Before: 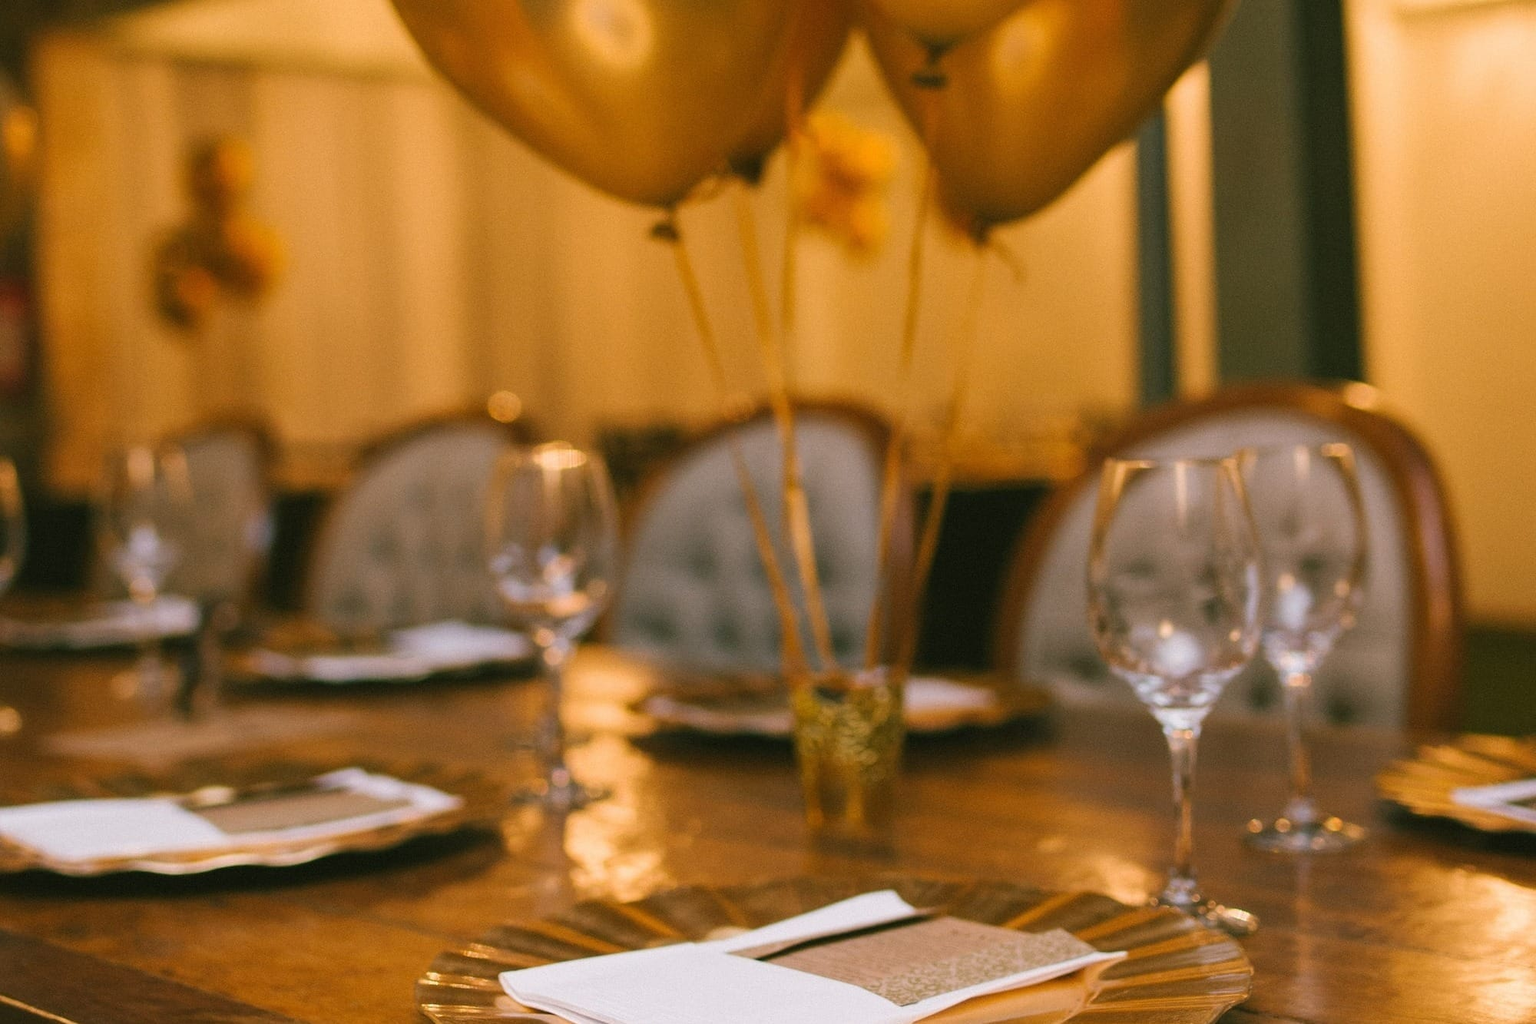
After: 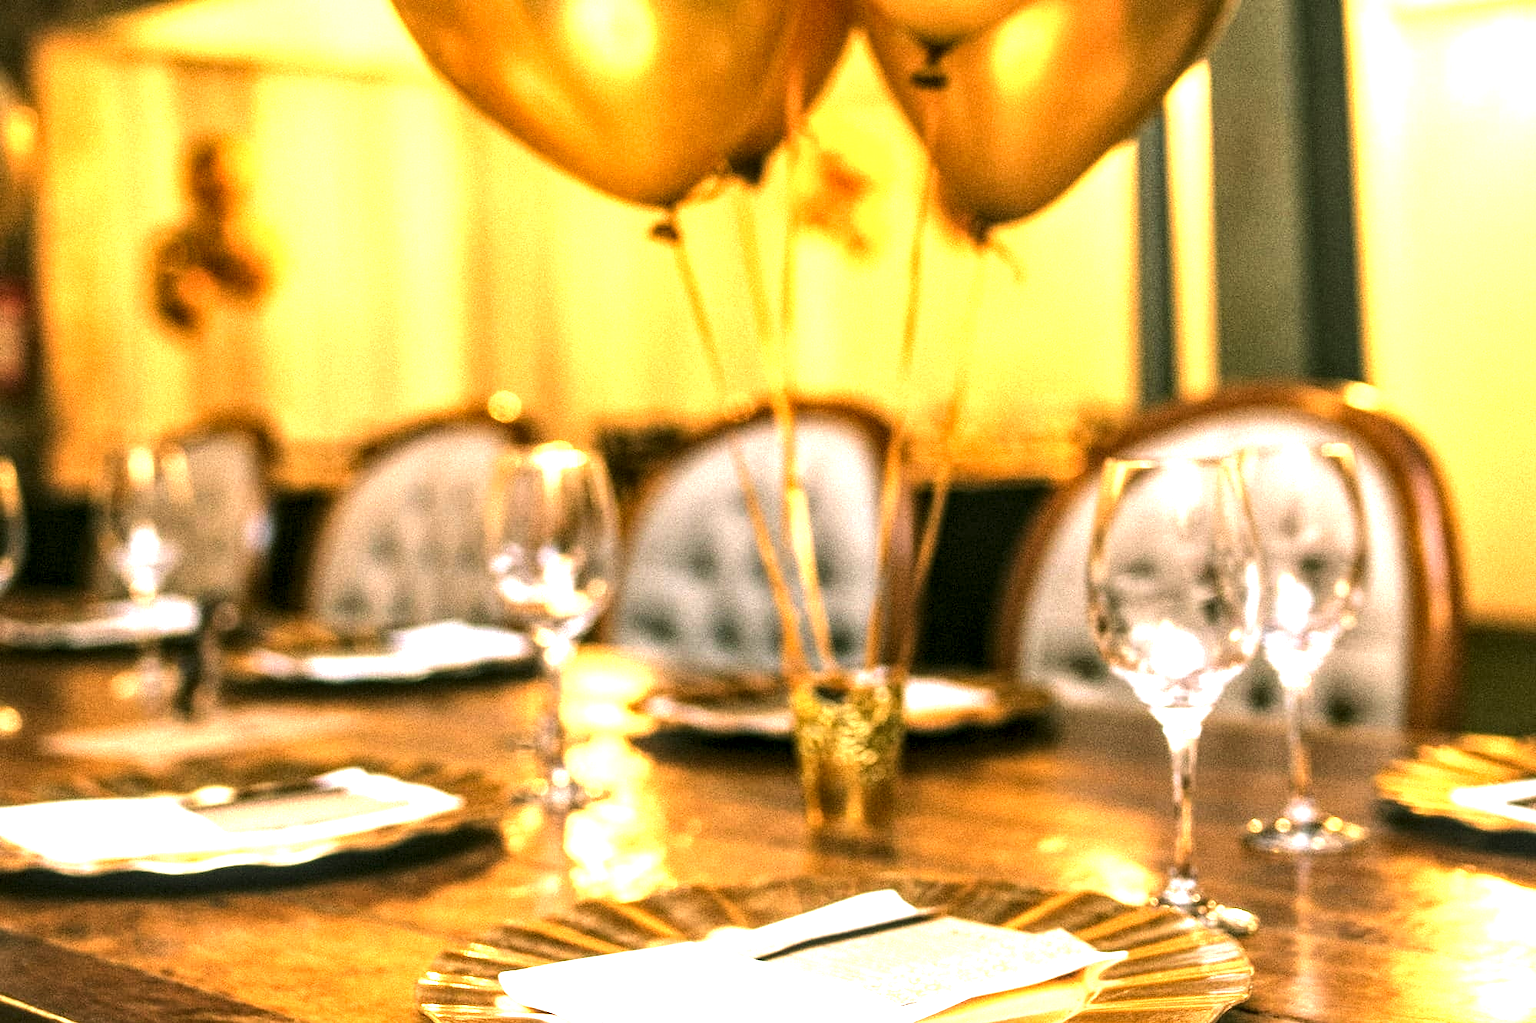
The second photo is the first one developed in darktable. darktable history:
tone equalizer: -8 EV -0.75 EV, -7 EV -0.7 EV, -6 EV -0.6 EV, -5 EV -0.4 EV, -3 EV 0.4 EV, -2 EV 0.6 EV, -1 EV 0.7 EV, +0 EV 0.75 EV, edges refinement/feathering 500, mask exposure compensation -1.57 EV, preserve details no
exposure: black level correction 0, exposure 1.2 EV, compensate exposure bias true, compensate highlight preservation false
local contrast: highlights 60%, shadows 60%, detail 160%
